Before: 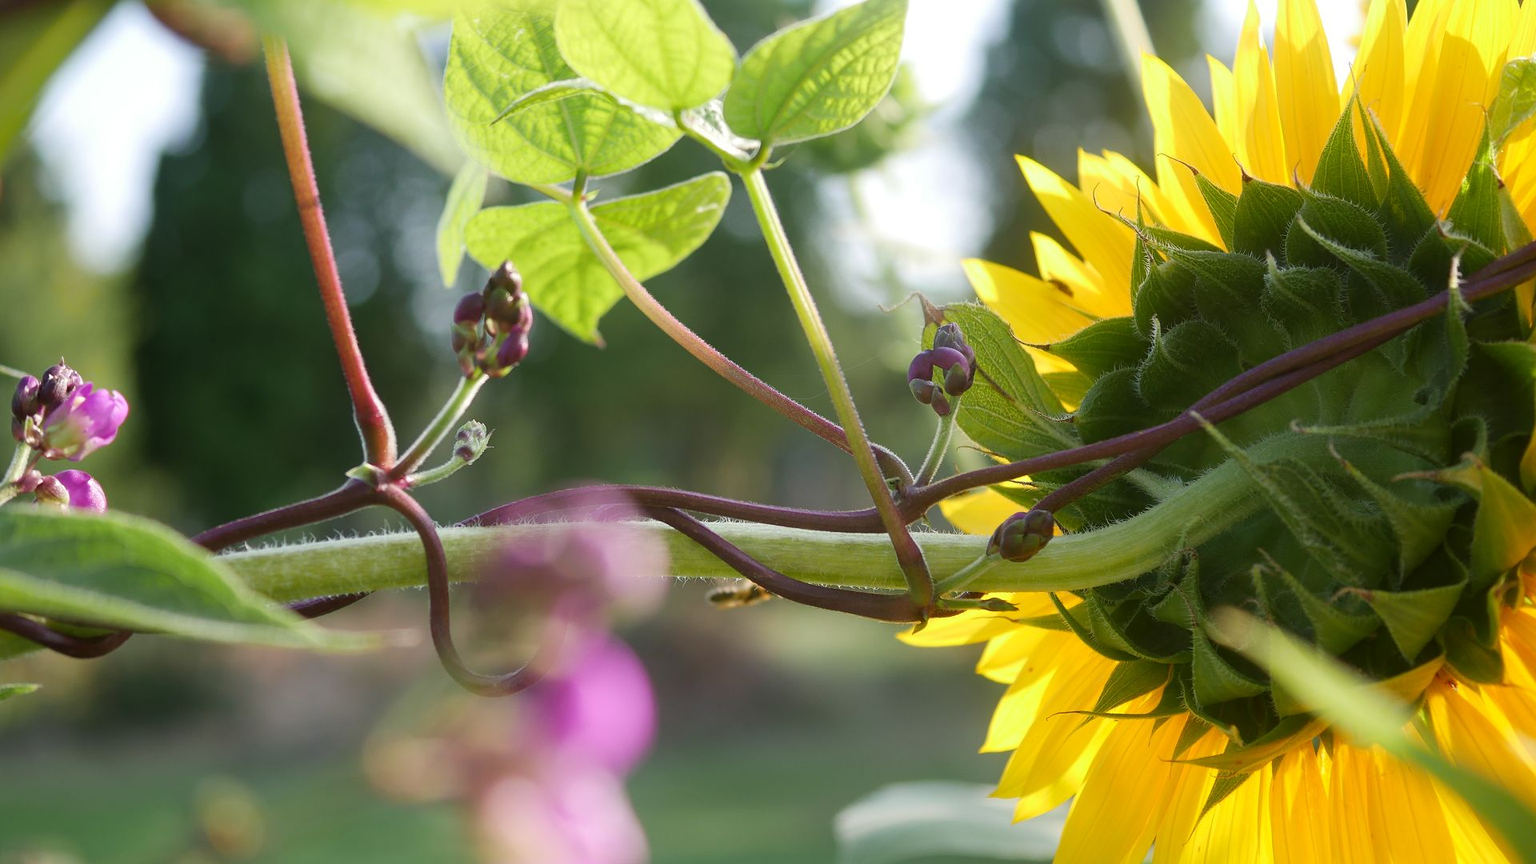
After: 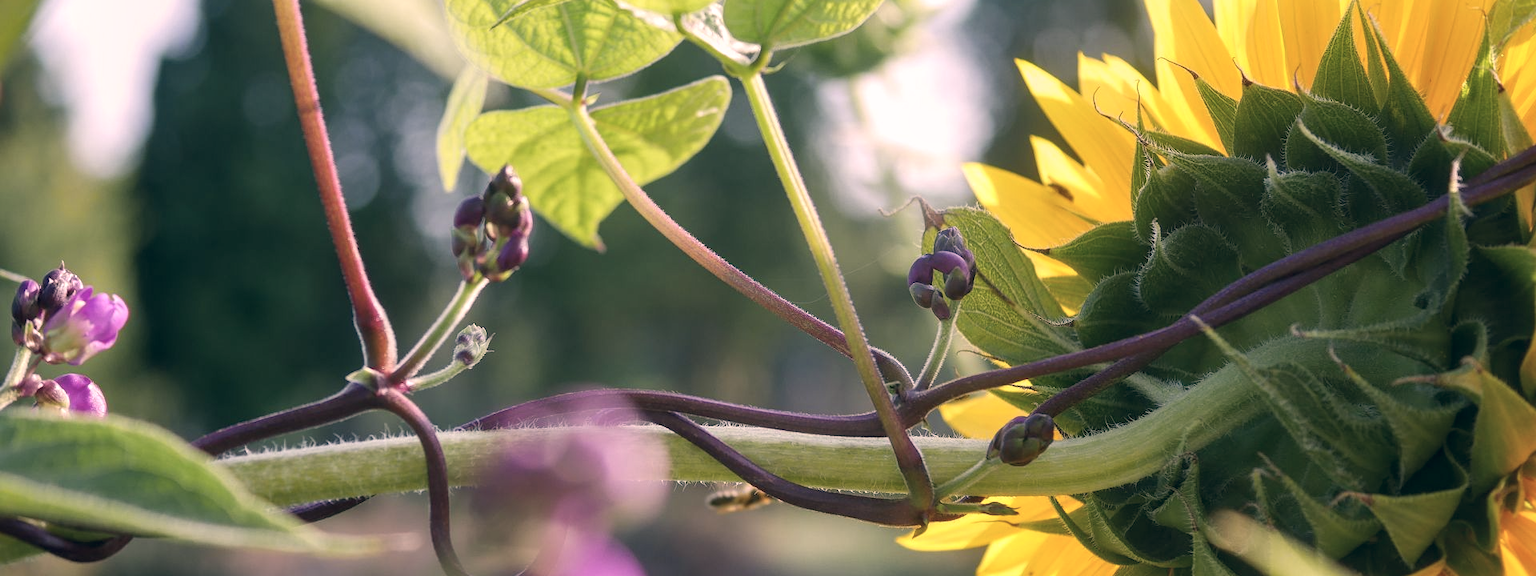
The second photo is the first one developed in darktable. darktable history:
local contrast: on, module defaults
crop: top 11.166%, bottom 22.168%
color correction: highlights a* 14.46, highlights b* 5.85, shadows a* -5.53, shadows b* -15.24, saturation 0.85
